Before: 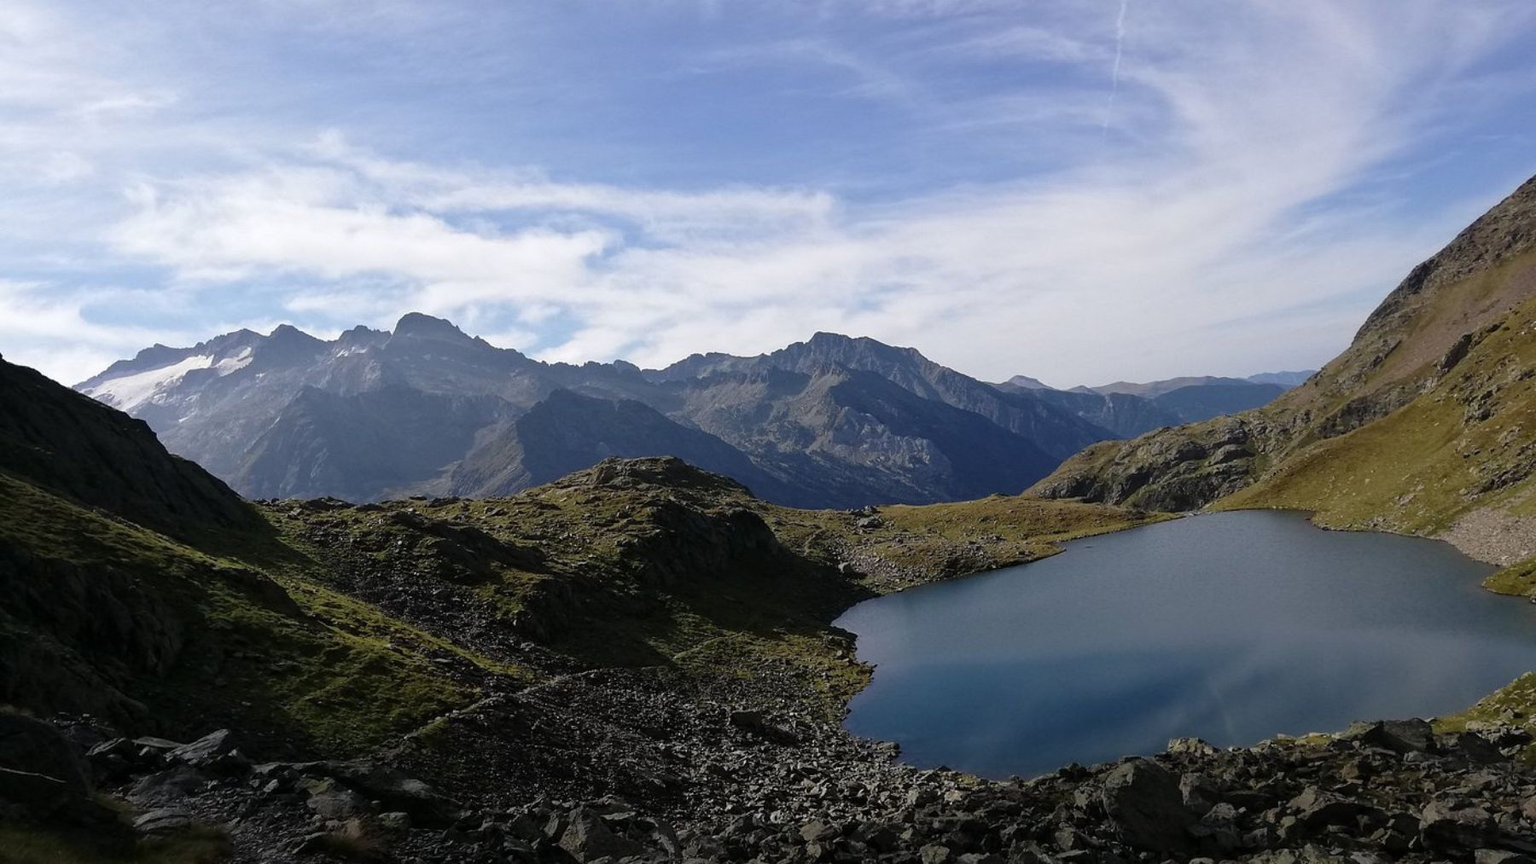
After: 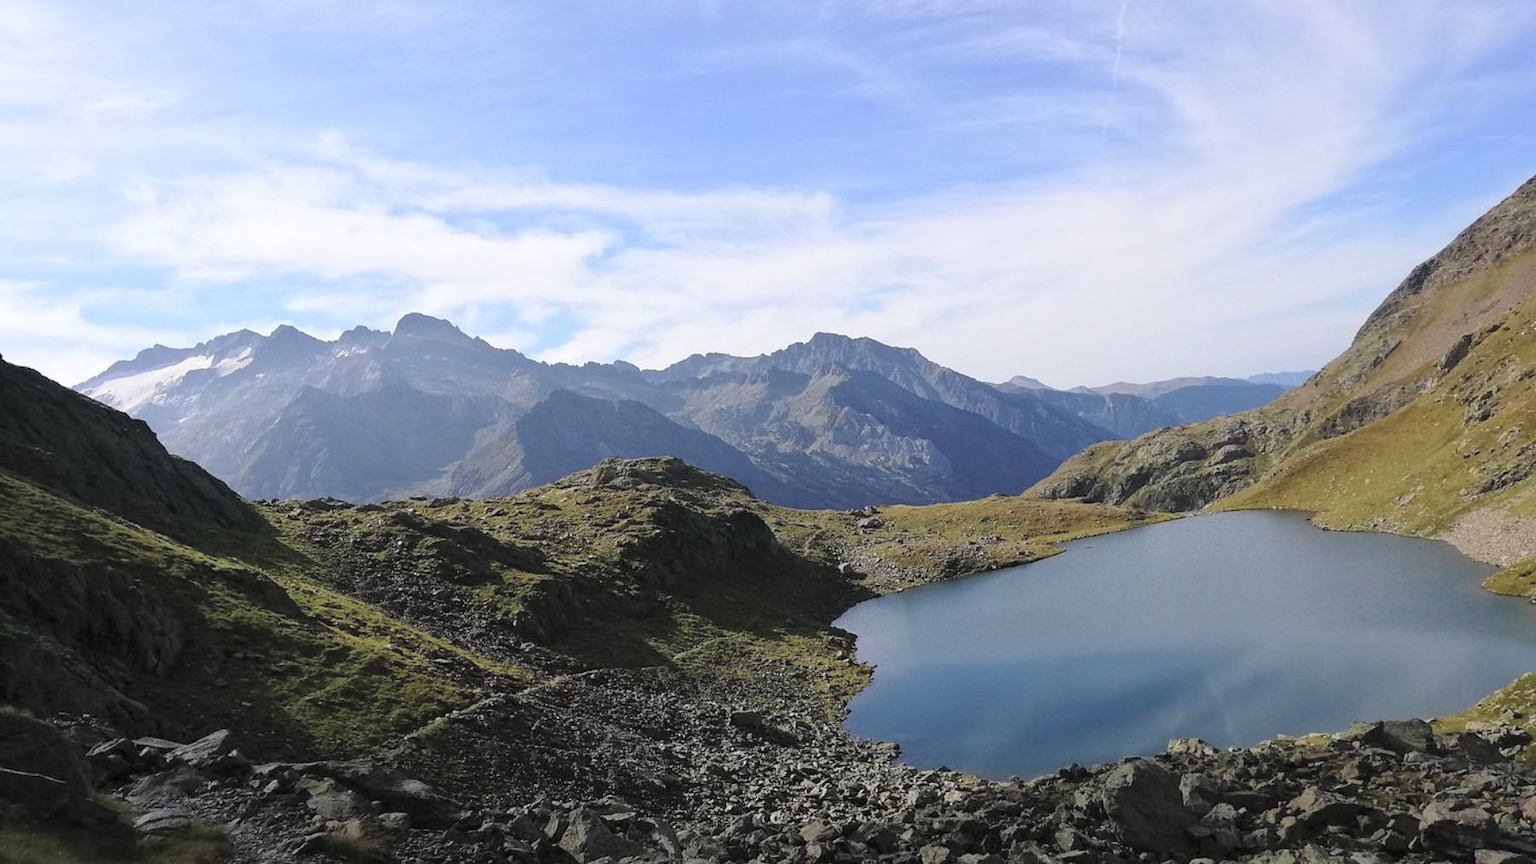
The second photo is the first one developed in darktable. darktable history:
contrast brightness saturation: contrast 0.096, brightness 0.305, saturation 0.143
